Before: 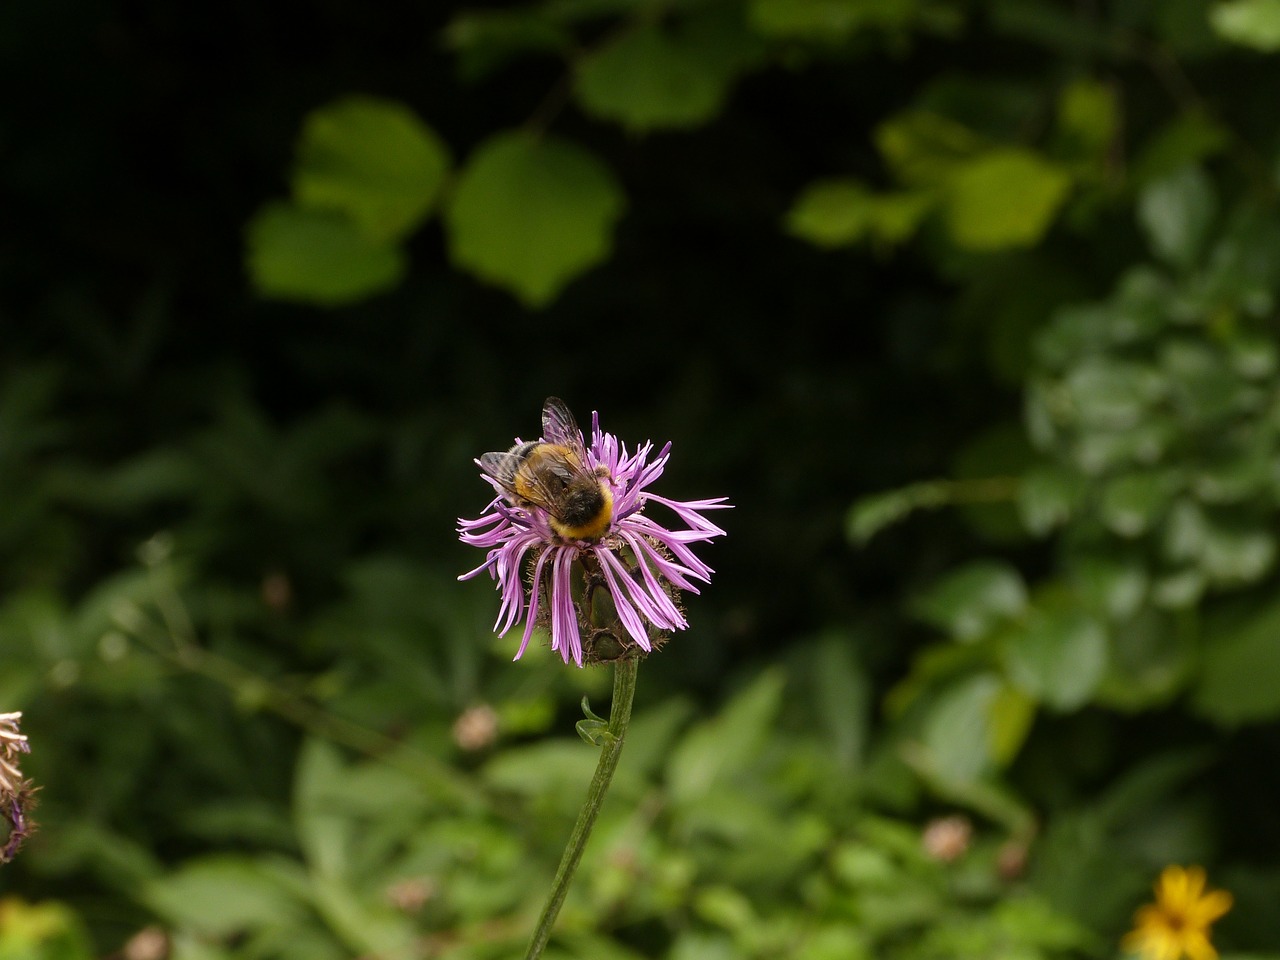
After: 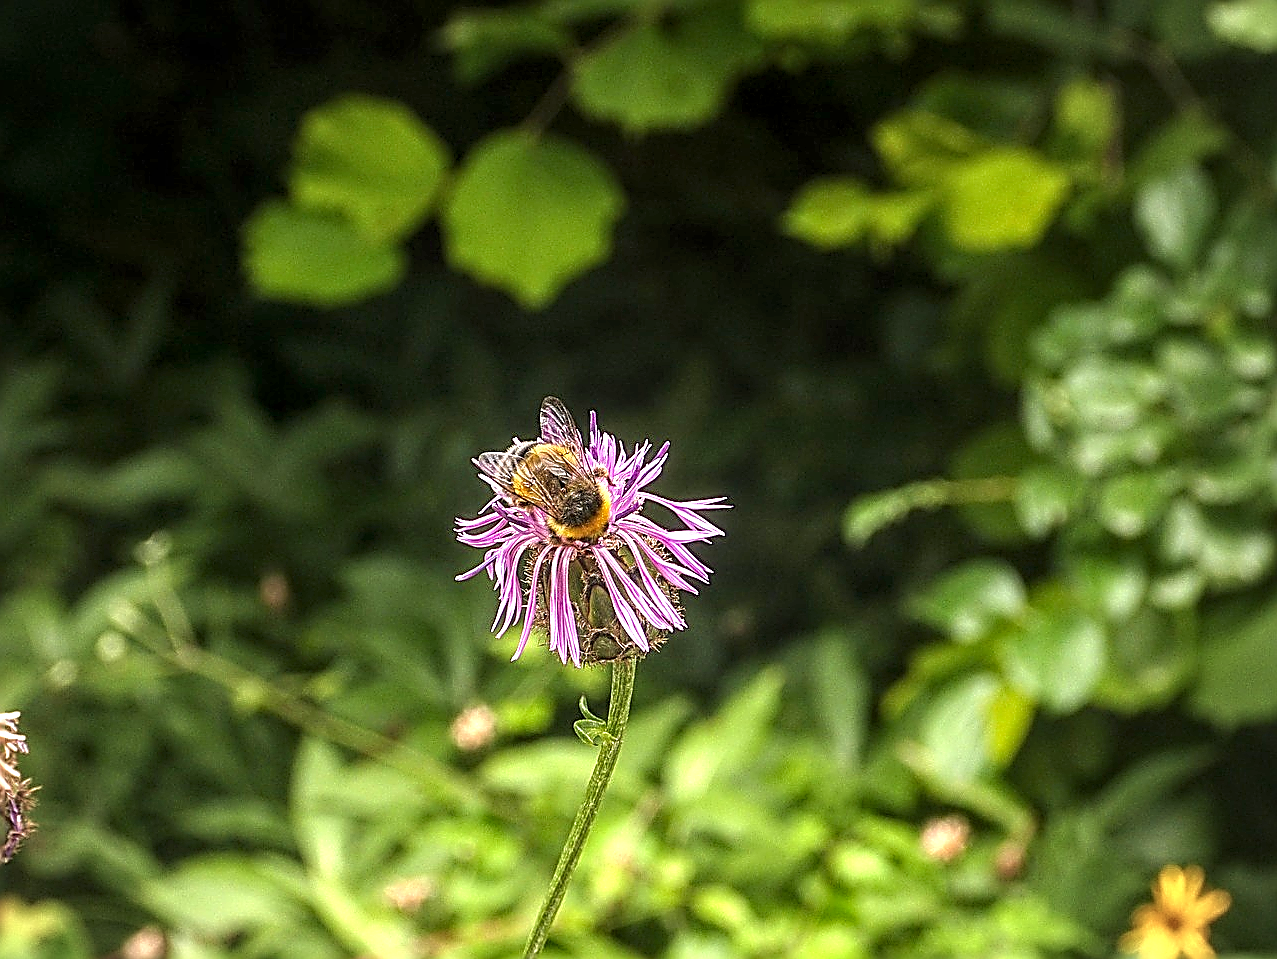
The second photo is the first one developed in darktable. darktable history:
crop and rotate: left 0.2%, bottom 0.004%
local contrast: highlights 2%, shadows 7%, detail 133%
sharpen: amount 1.986
vignetting: fall-off radius 61.23%, brightness -0.418, saturation -0.304
exposure: black level correction 0, exposure 1.68 EV, compensate highlight preservation false
